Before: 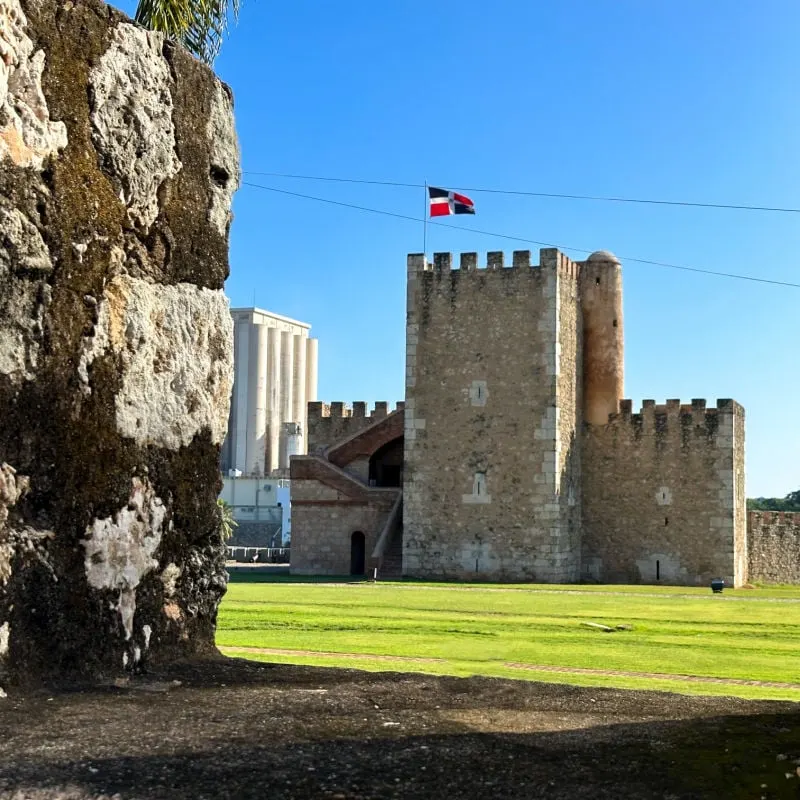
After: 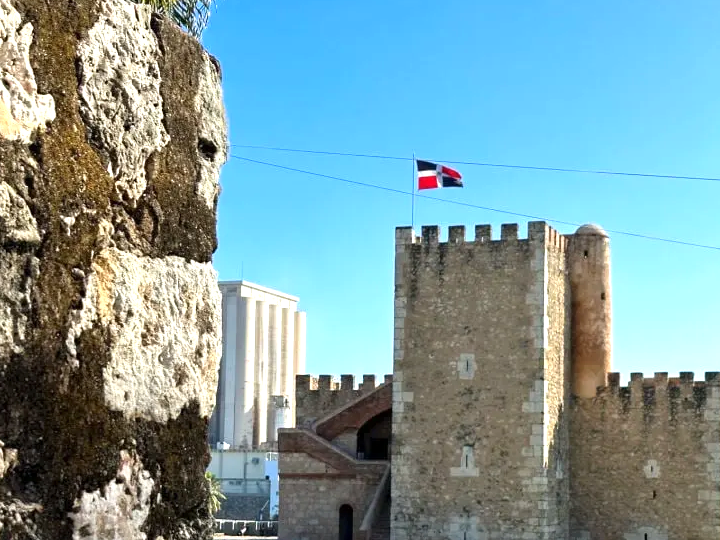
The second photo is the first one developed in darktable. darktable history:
crop: left 1.509%, top 3.452%, right 7.696%, bottom 28.452%
exposure: exposure 0.564 EV, compensate highlight preservation false
